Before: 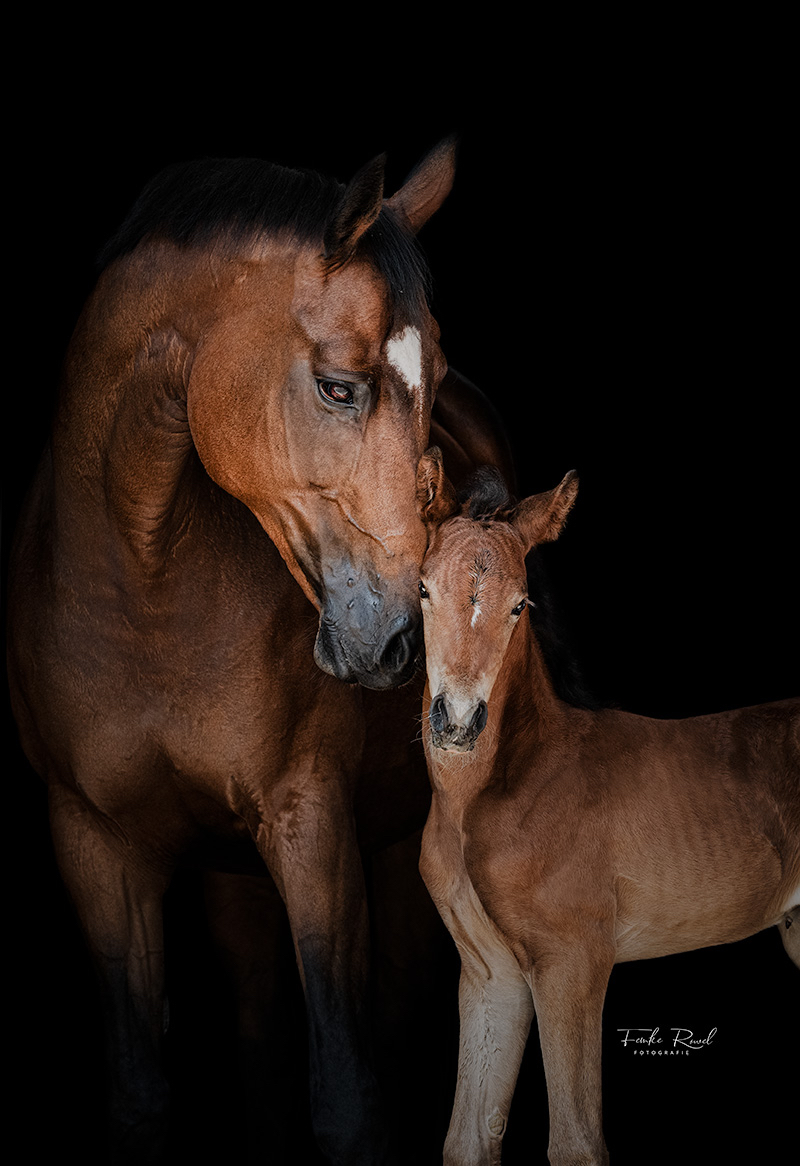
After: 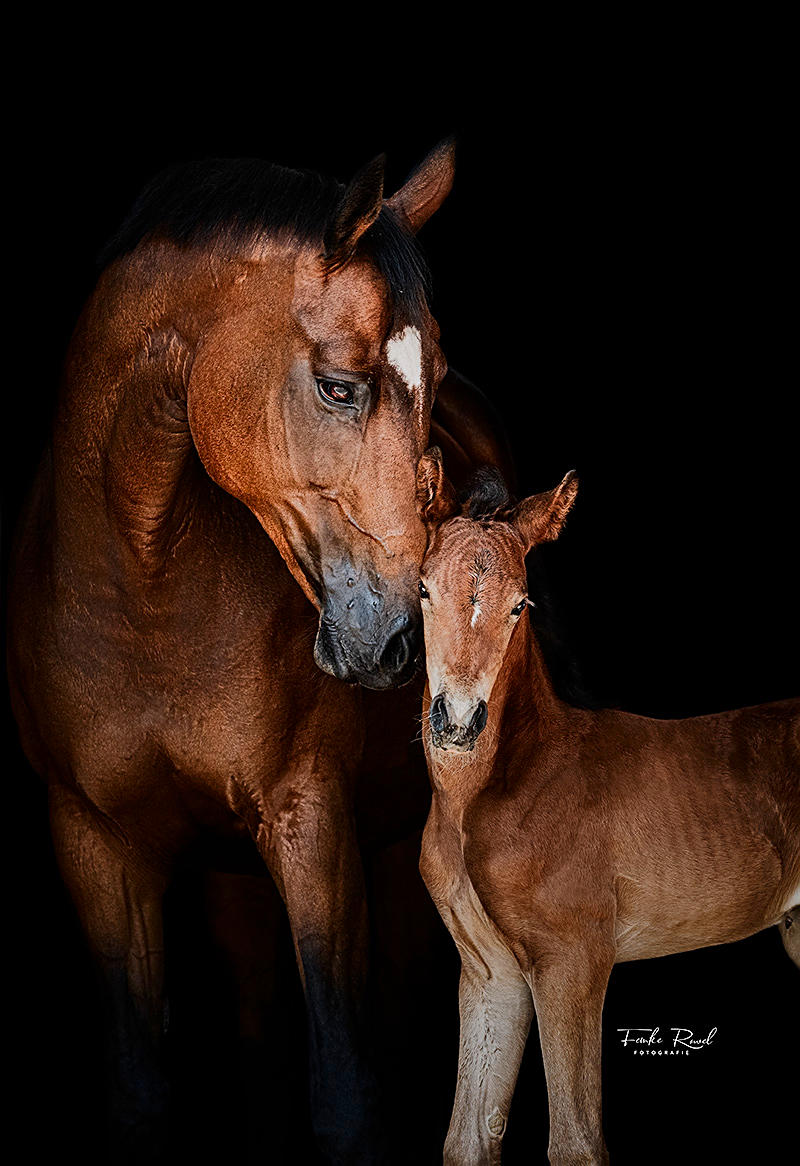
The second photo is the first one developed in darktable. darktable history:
sharpen: on, module defaults
contrast brightness saturation: contrast 0.129, brightness -0.061, saturation 0.164
shadows and highlights: shadows 43.6, white point adjustment -1.55, soften with gaussian
